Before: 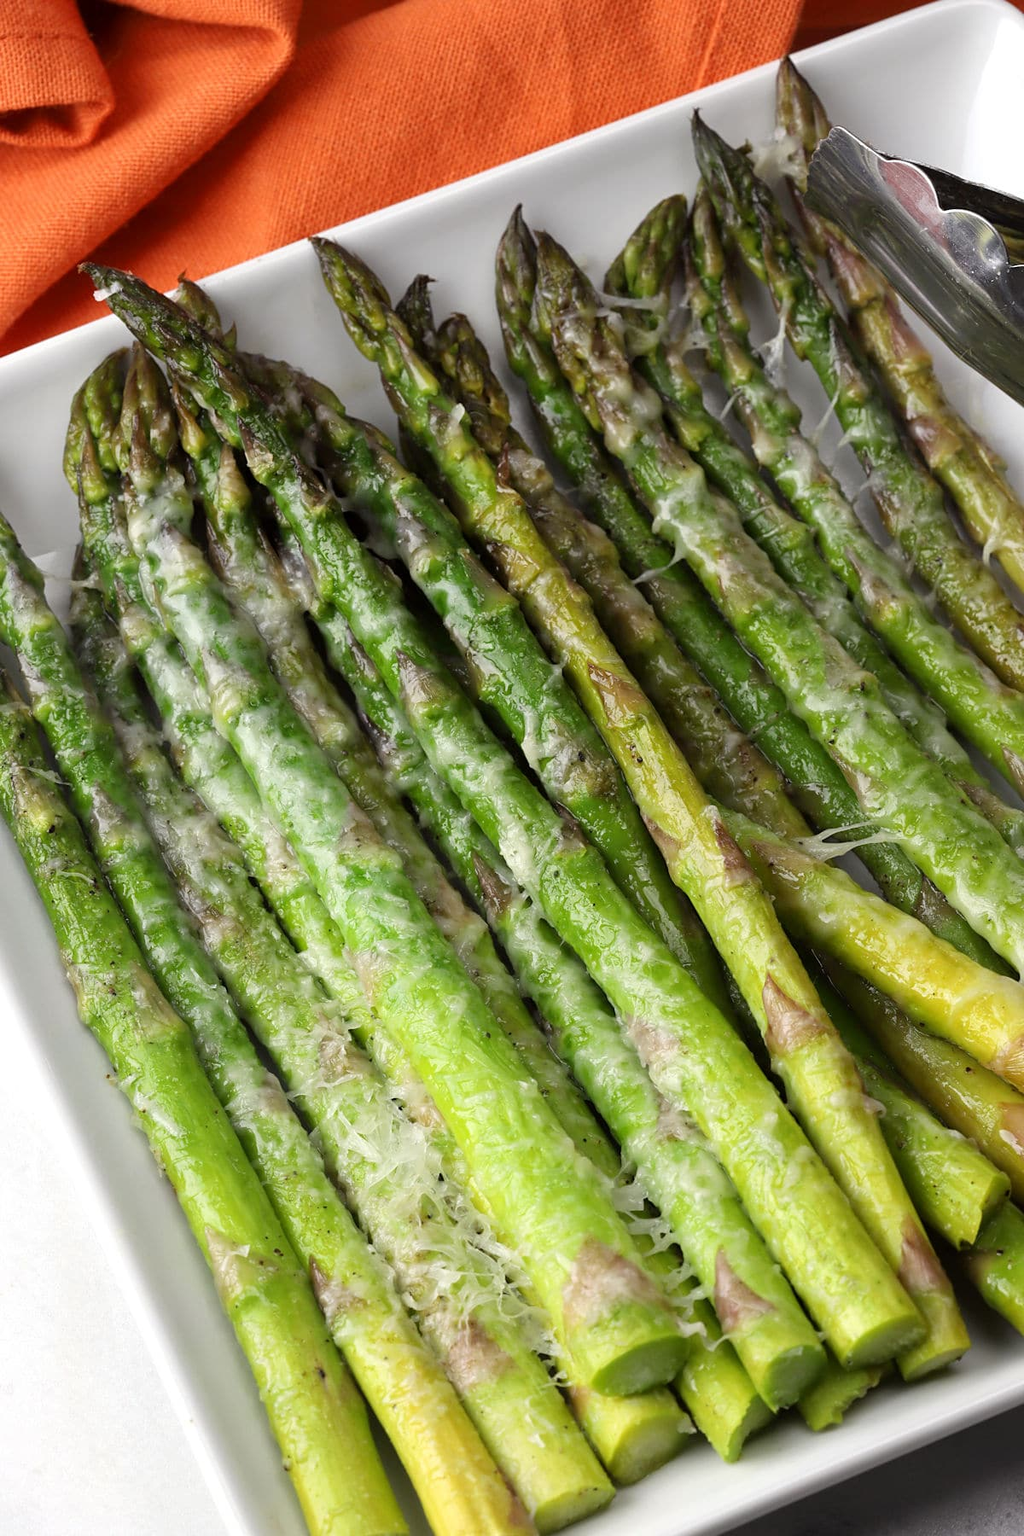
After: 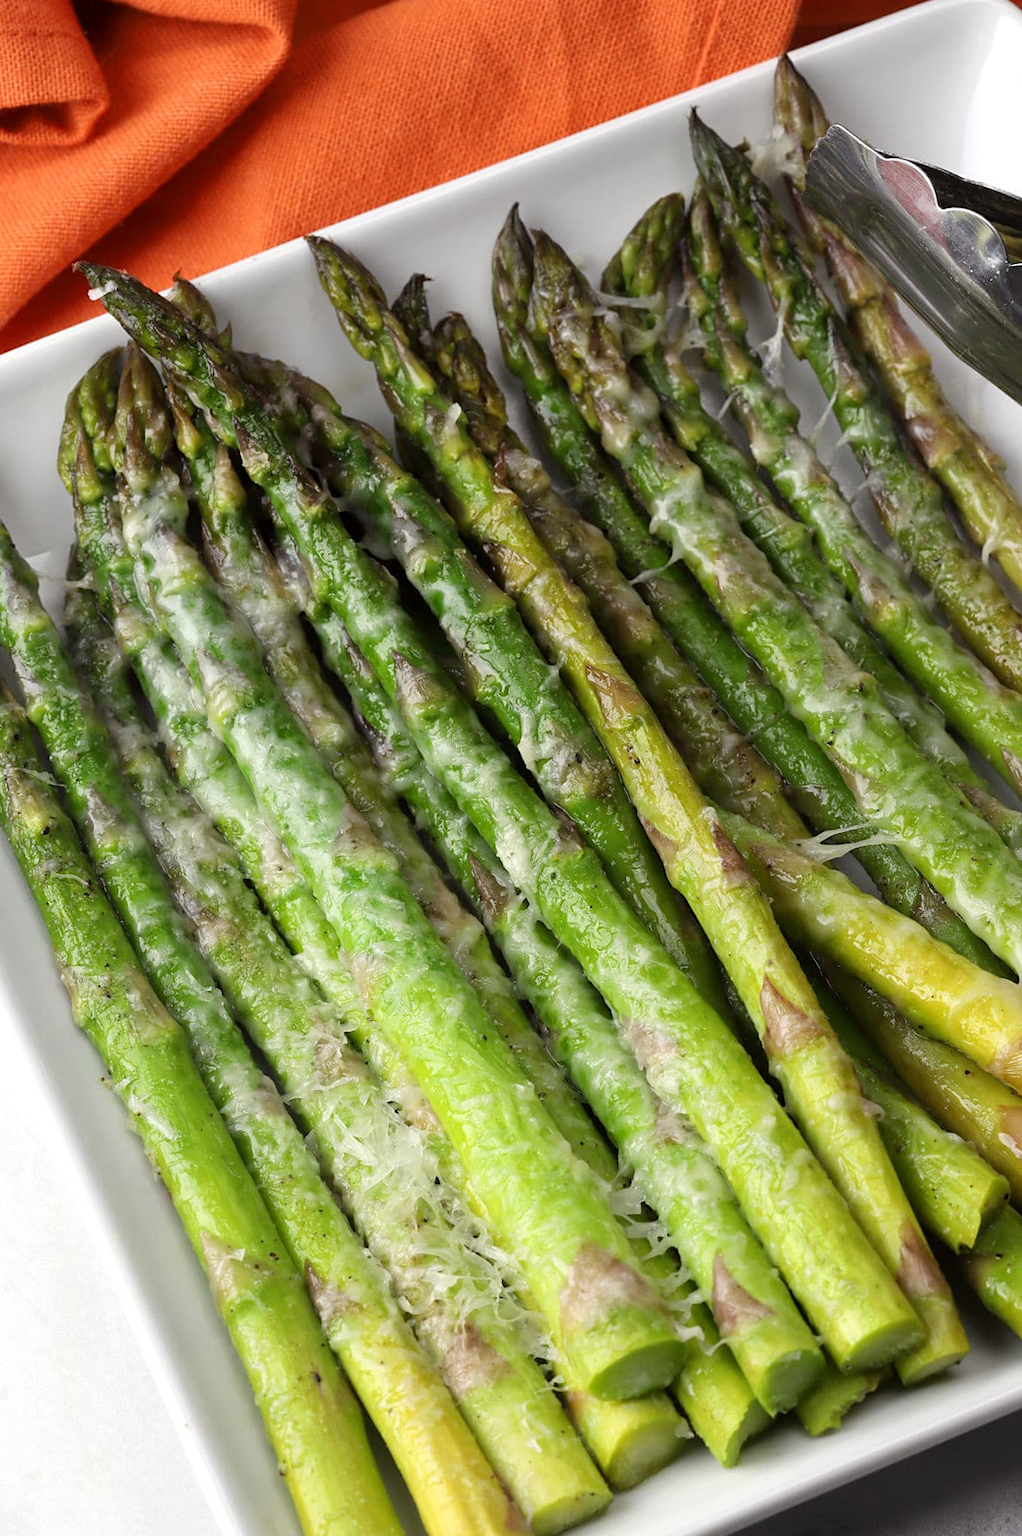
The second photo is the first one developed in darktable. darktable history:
crop and rotate: left 0.614%, top 0.179%, bottom 0.309%
color balance: mode lift, gamma, gain (sRGB)
